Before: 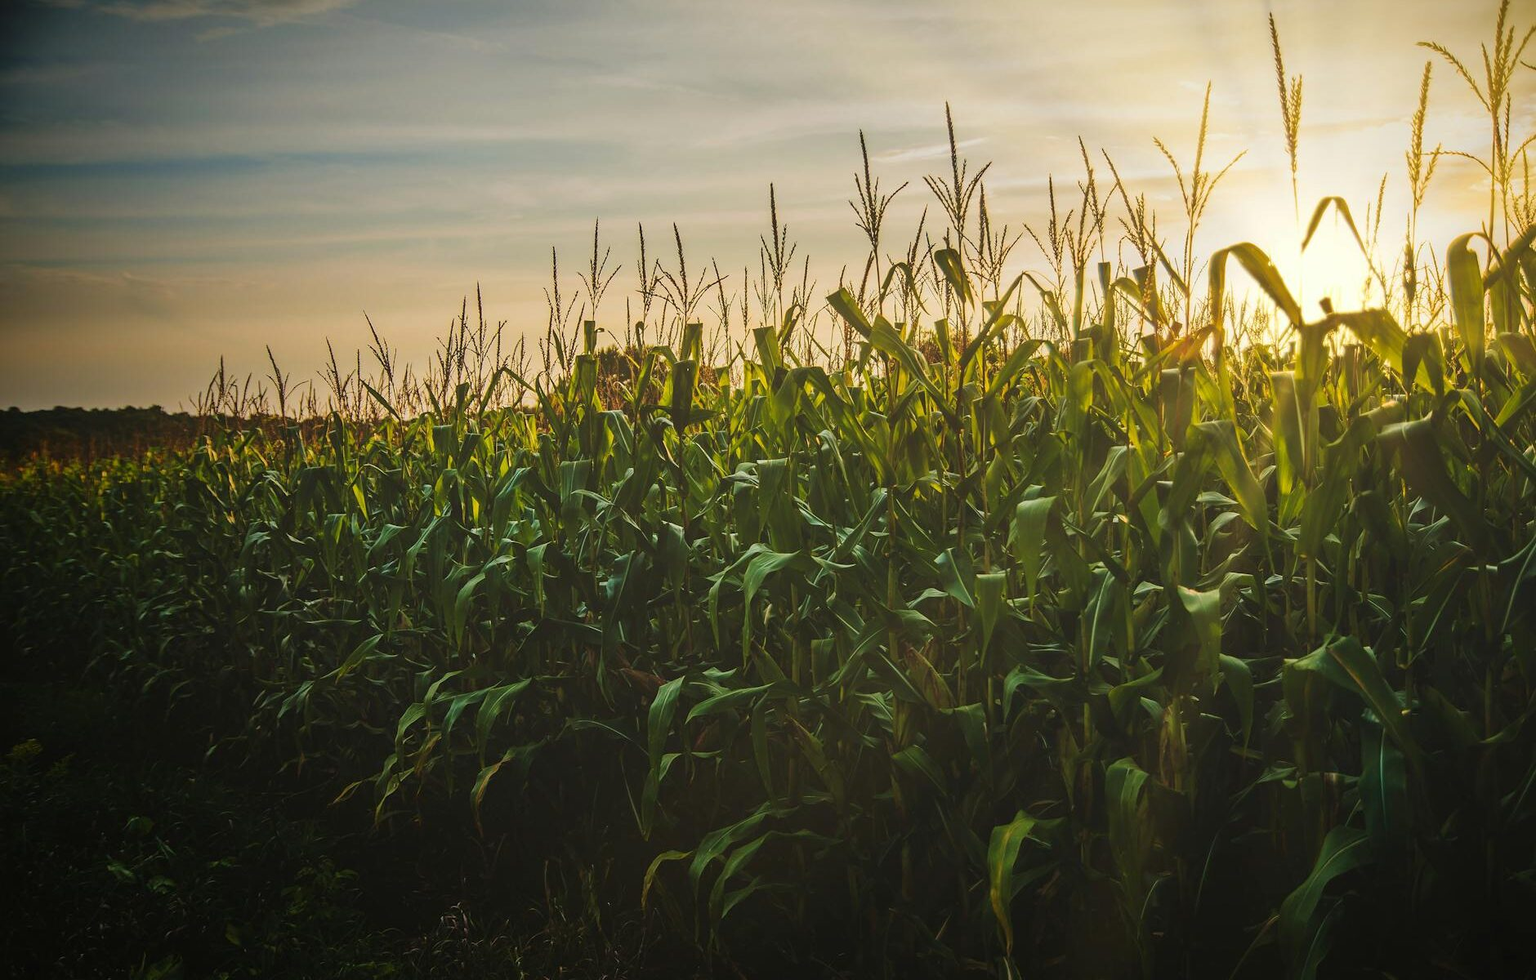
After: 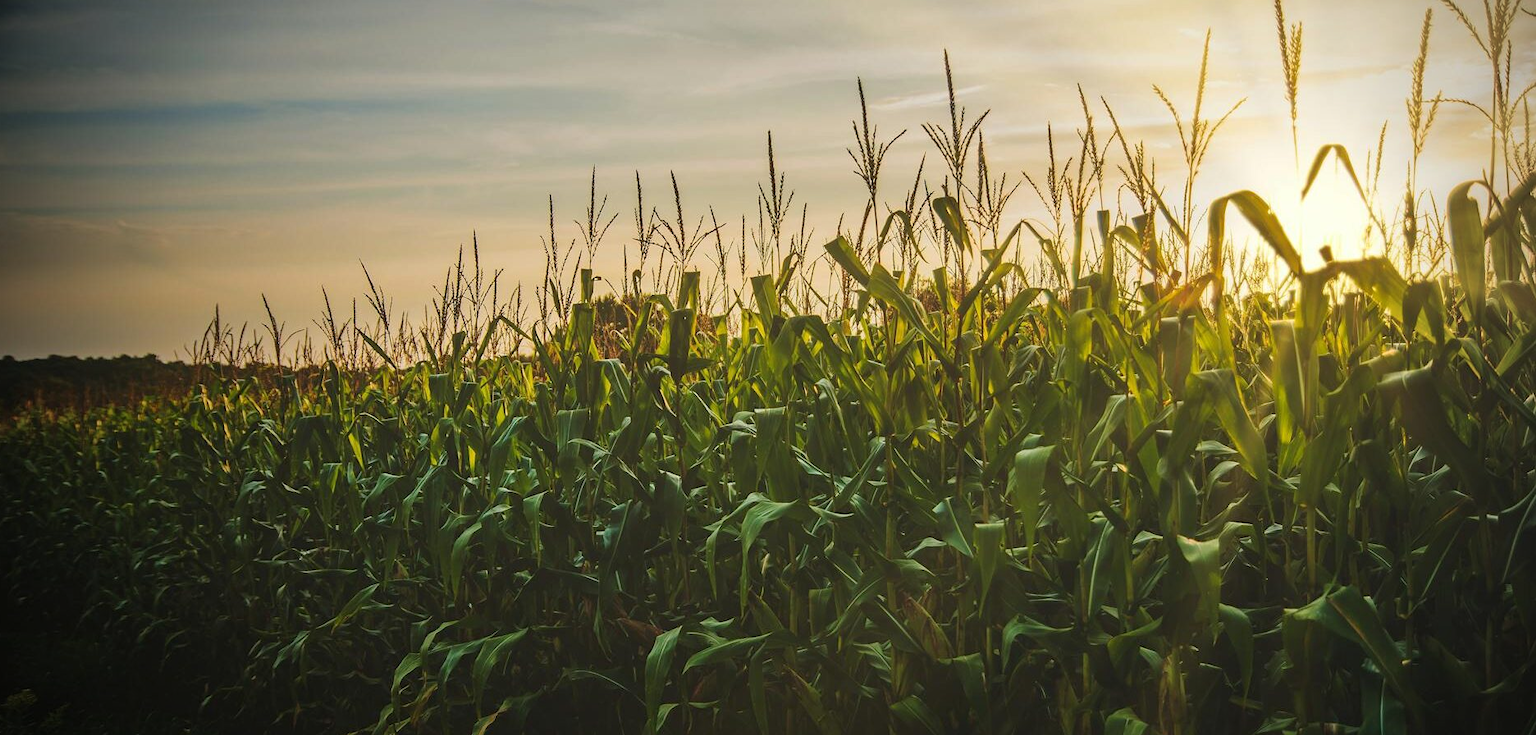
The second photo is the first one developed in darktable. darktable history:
vignetting: on, module defaults
crop: left 0.387%, top 5.469%, bottom 19.809%
